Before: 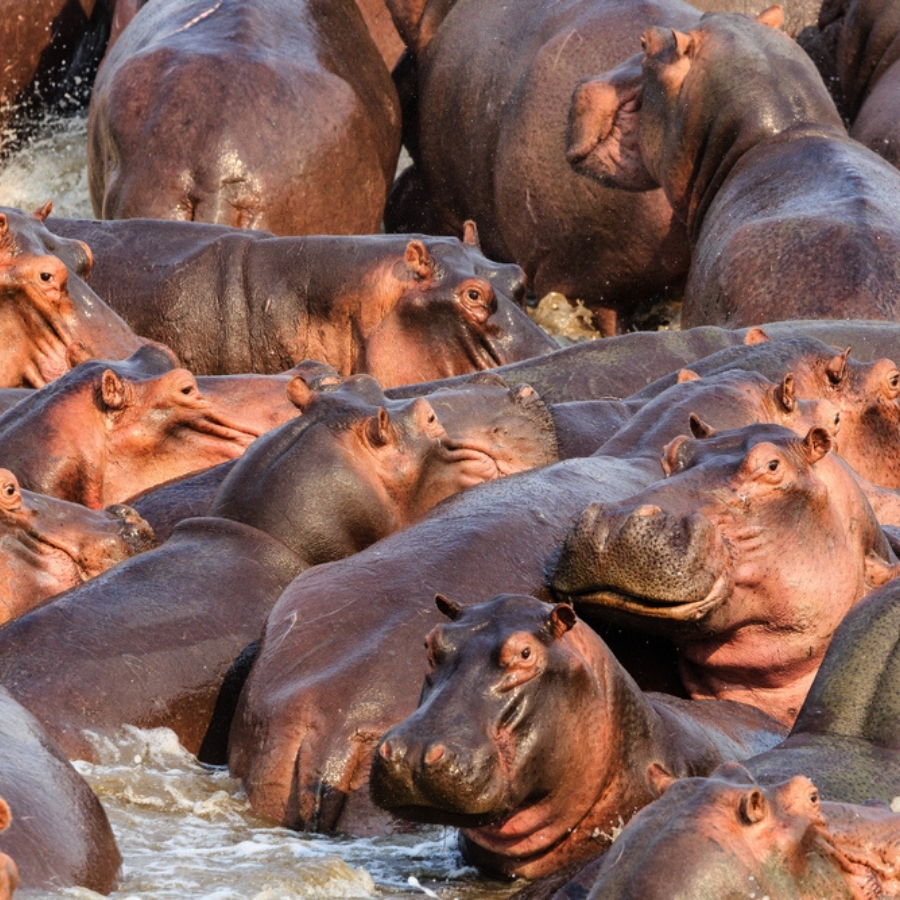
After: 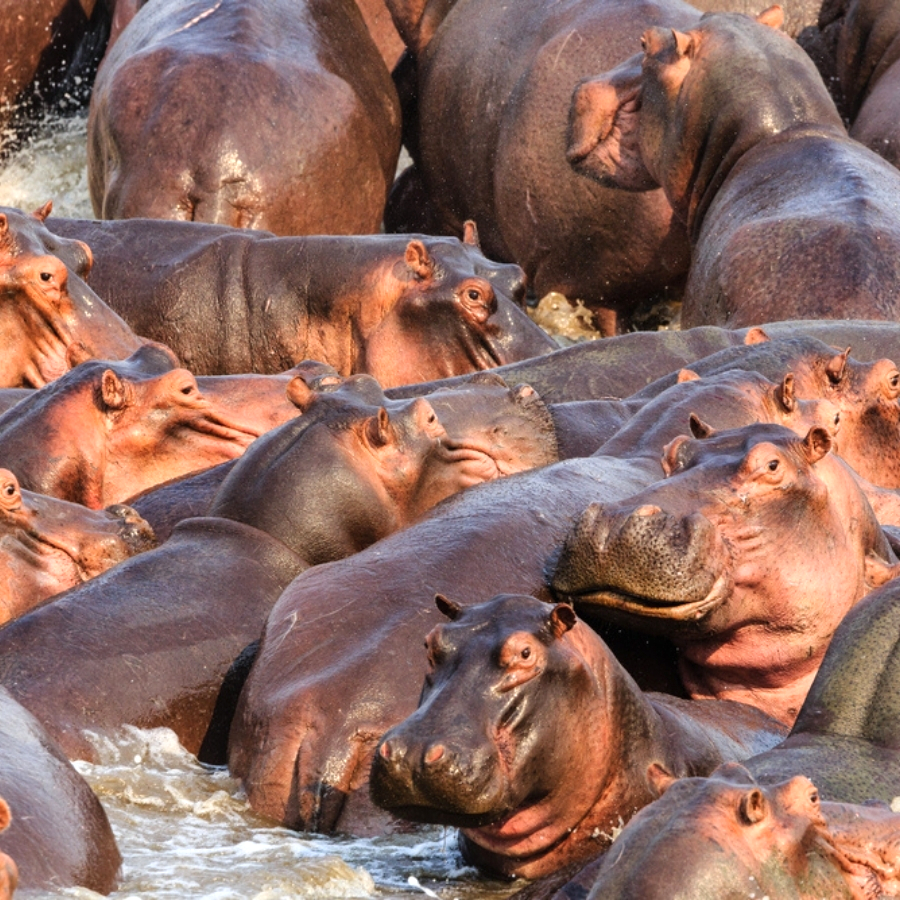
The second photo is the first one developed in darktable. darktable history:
exposure: black level correction 0, exposure 0.302 EV, compensate exposure bias true, compensate highlight preservation false
